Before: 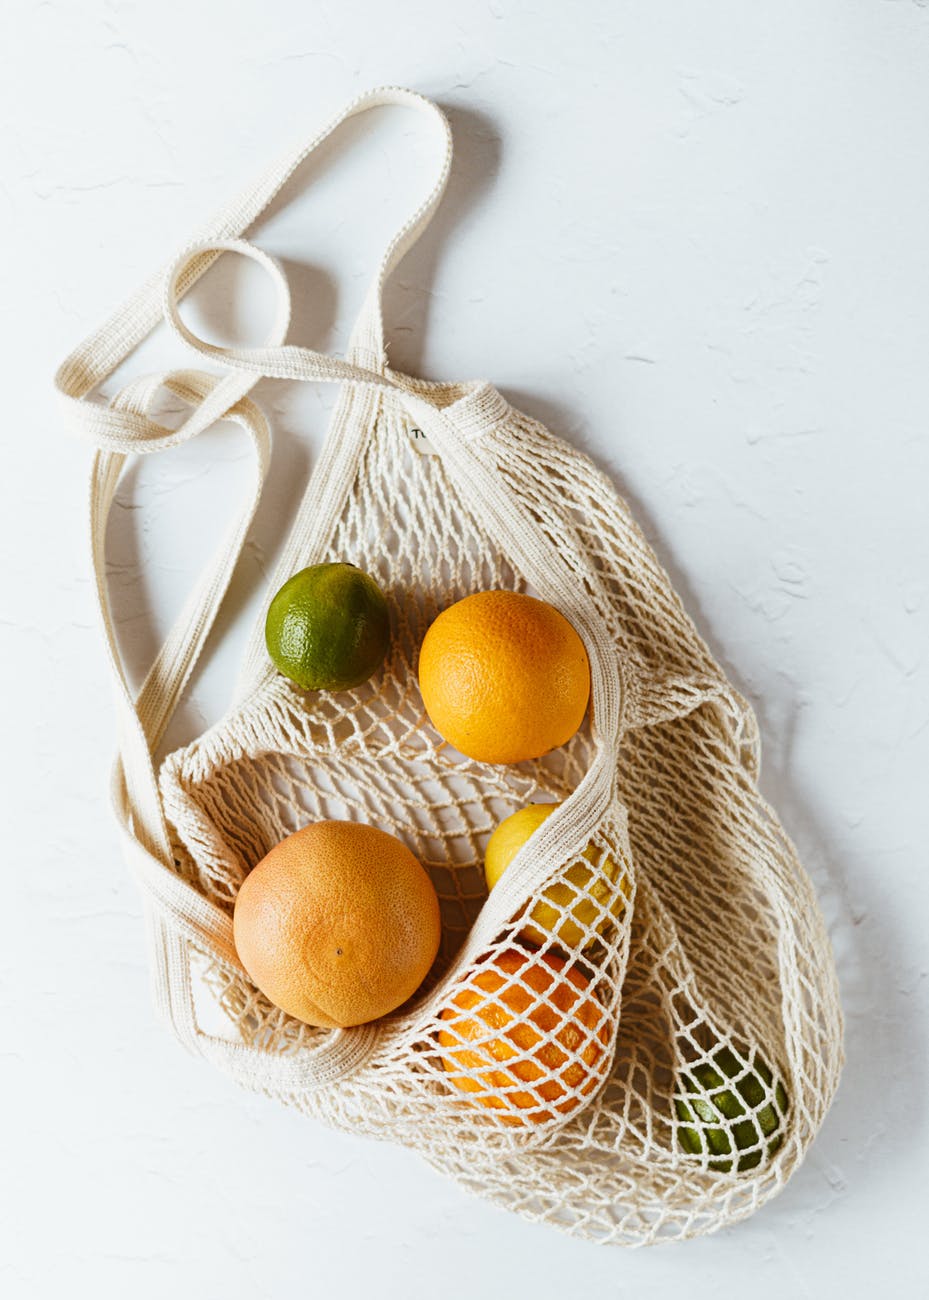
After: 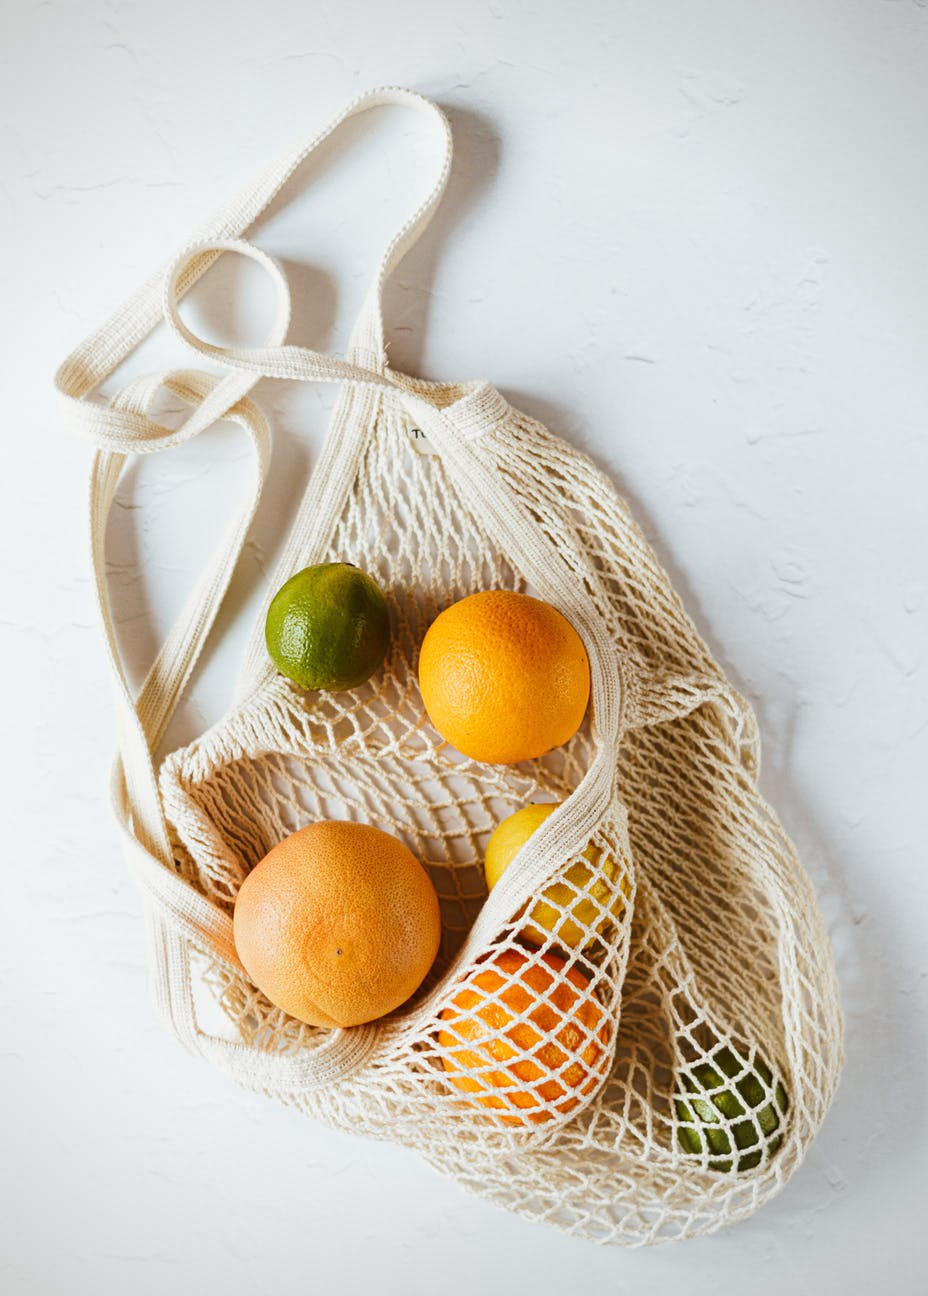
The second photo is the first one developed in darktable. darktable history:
crop: top 0.05%, bottom 0.098%
tone equalizer: on, module defaults
base curve: curves: ch0 [(0, 0) (0.262, 0.32) (0.722, 0.705) (1, 1)]
vignetting: fall-off radius 45%, brightness -0.33
